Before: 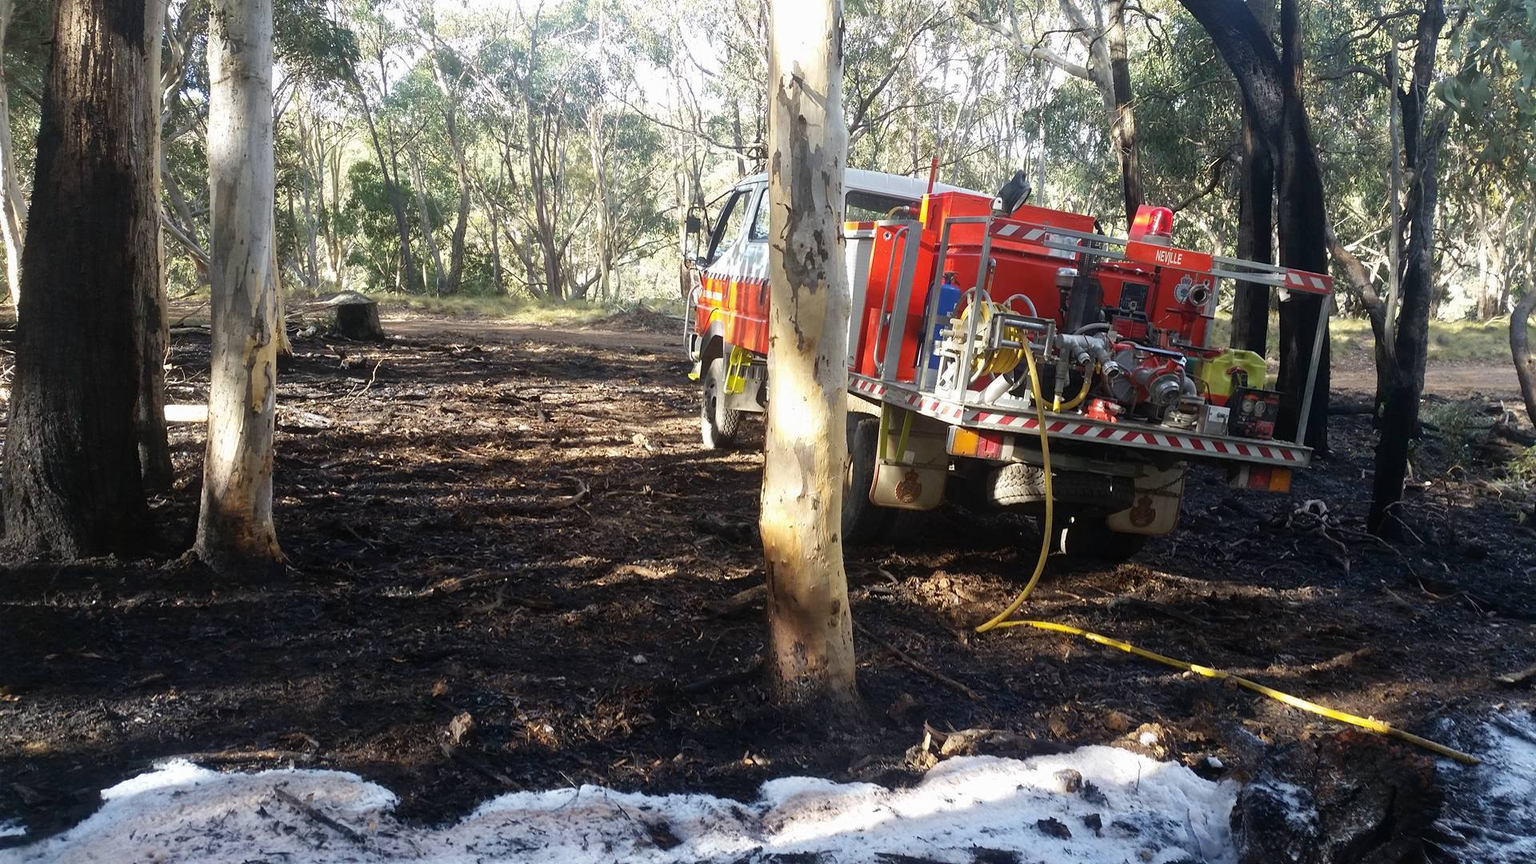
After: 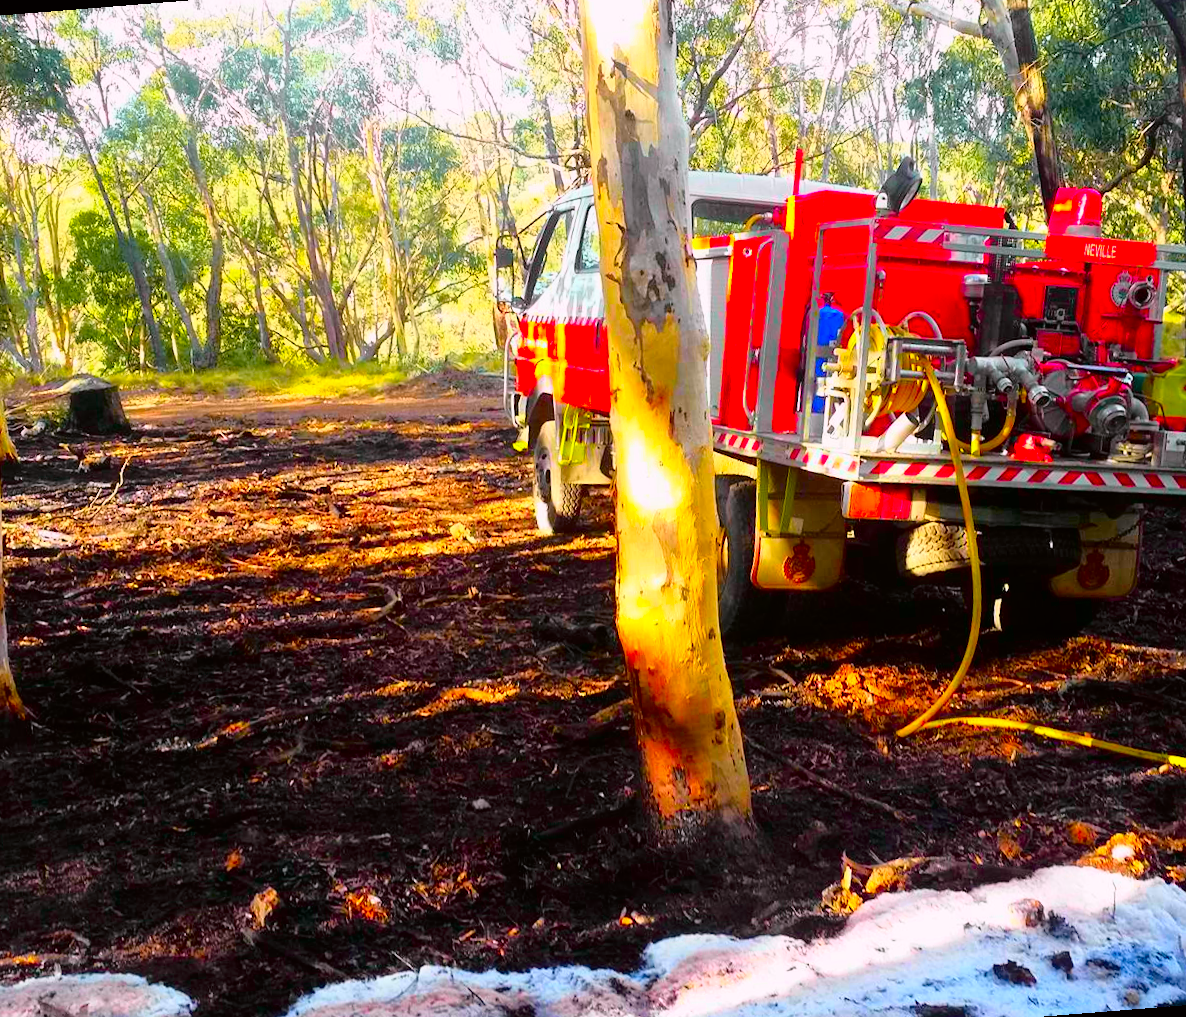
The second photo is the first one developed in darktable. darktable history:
crop and rotate: left 15.446%, right 17.836%
color correction: highlights a* 1.59, highlights b* -1.7, saturation 2.48
tone curve: curves: ch0 [(0, 0) (0.062, 0.023) (0.168, 0.142) (0.359, 0.44) (0.469, 0.544) (0.634, 0.722) (0.839, 0.909) (0.998, 0.978)]; ch1 [(0, 0) (0.437, 0.453) (0.472, 0.47) (0.502, 0.504) (0.527, 0.546) (0.568, 0.619) (0.608, 0.665) (0.669, 0.748) (0.859, 0.899) (1, 1)]; ch2 [(0, 0) (0.33, 0.301) (0.421, 0.443) (0.473, 0.501) (0.504, 0.504) (0.535, 0.564) (0.575, 0.625) (0.608, 0.676) (1, 1)], color space Lab, independent channels, preserve colors none
rotate and perspective: rotation -4.57°, crop left 0.054, crop right 0.944, crop top 0.087, crop bottom 0.914
